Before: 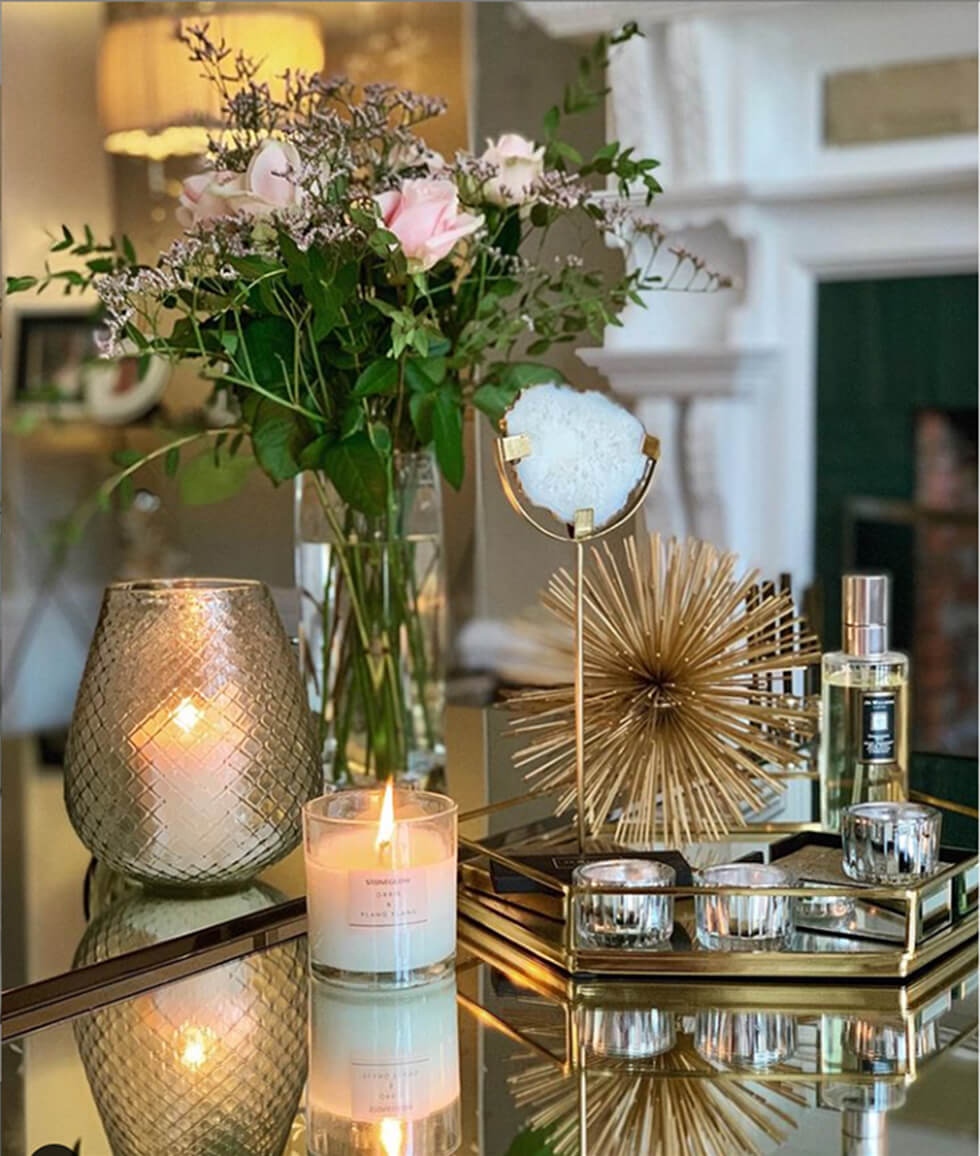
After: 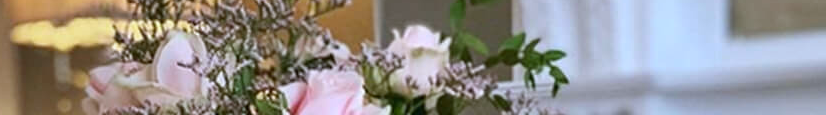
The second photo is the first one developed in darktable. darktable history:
crop and rotate: left 9.644%, top 9.491%, right 6.021%, bottom 80.509%
white balance: red 0.967, blue 1.119, emerald 0.756
